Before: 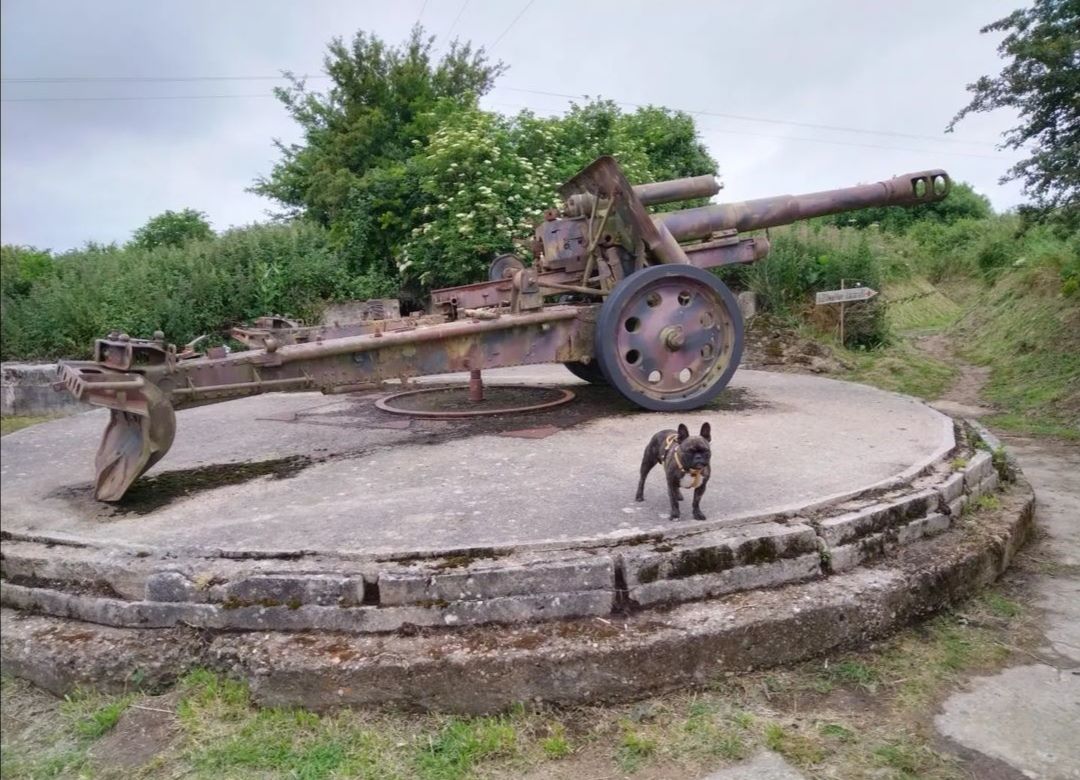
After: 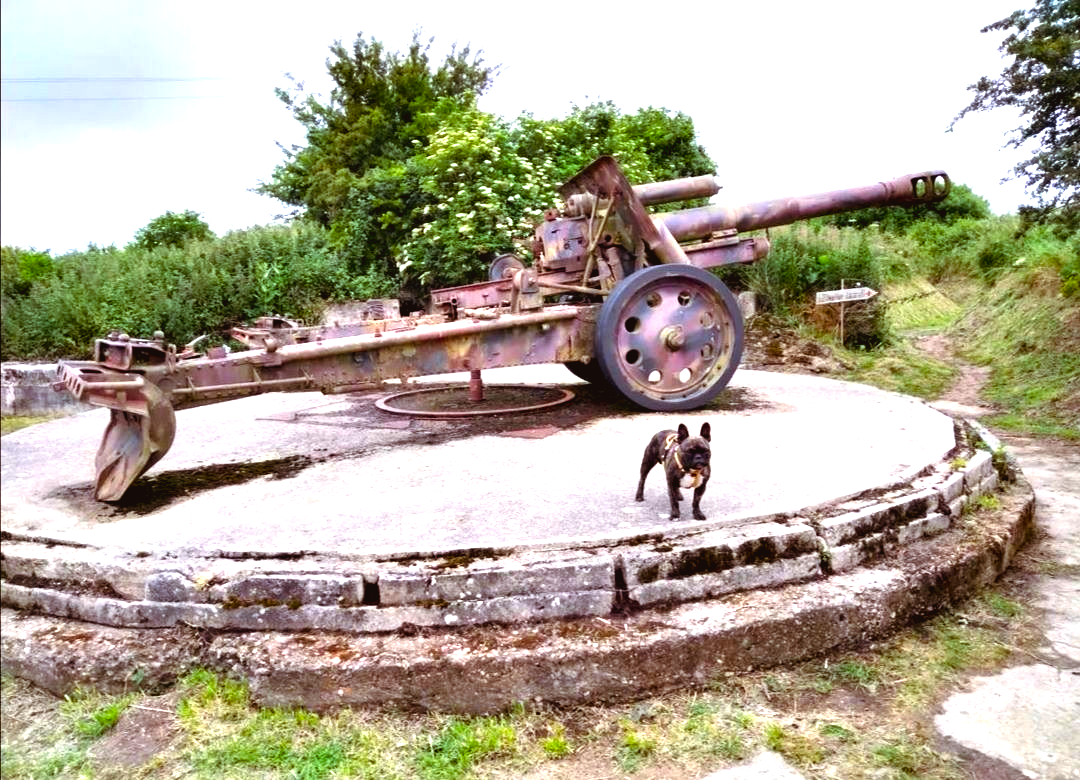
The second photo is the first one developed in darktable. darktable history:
color balance rgb: shadows lift › chroma 9.875%, shadows lift › hue 44.56°, global offset › luminance 0.482%, global offset › hue 168.81°, perceptual saturation grading › global saturation 25.899%, global vibrance 9.354%
contrast equalizer: y [[0.6 ×6], [0.55 ×6], [0 ×6], [0 ×6], [0 ×6]]
tone equalizer: -7 EV 0.203 EV, -6 EV 0.089 EV, -5 EV 0.065 EV, -4 EV 0.04 EV, -2 EV -0.029 EV, -1 EV -0.054 EV, +0 EV -0.056 EV, mask exposure compensation -0.514 EV
exposure: exposure 1 EV, compensate highlight preservation false
